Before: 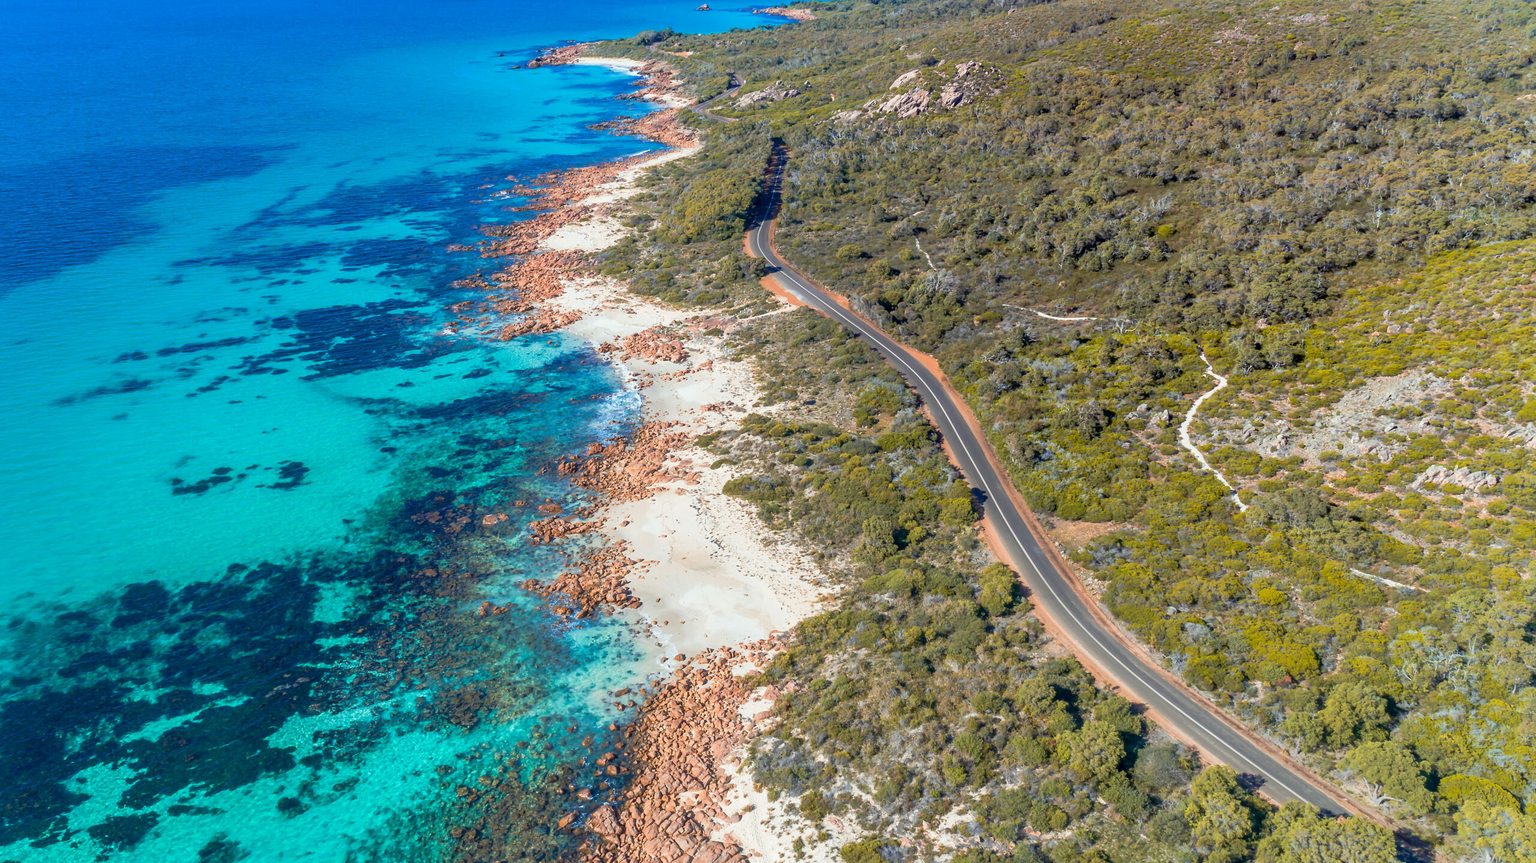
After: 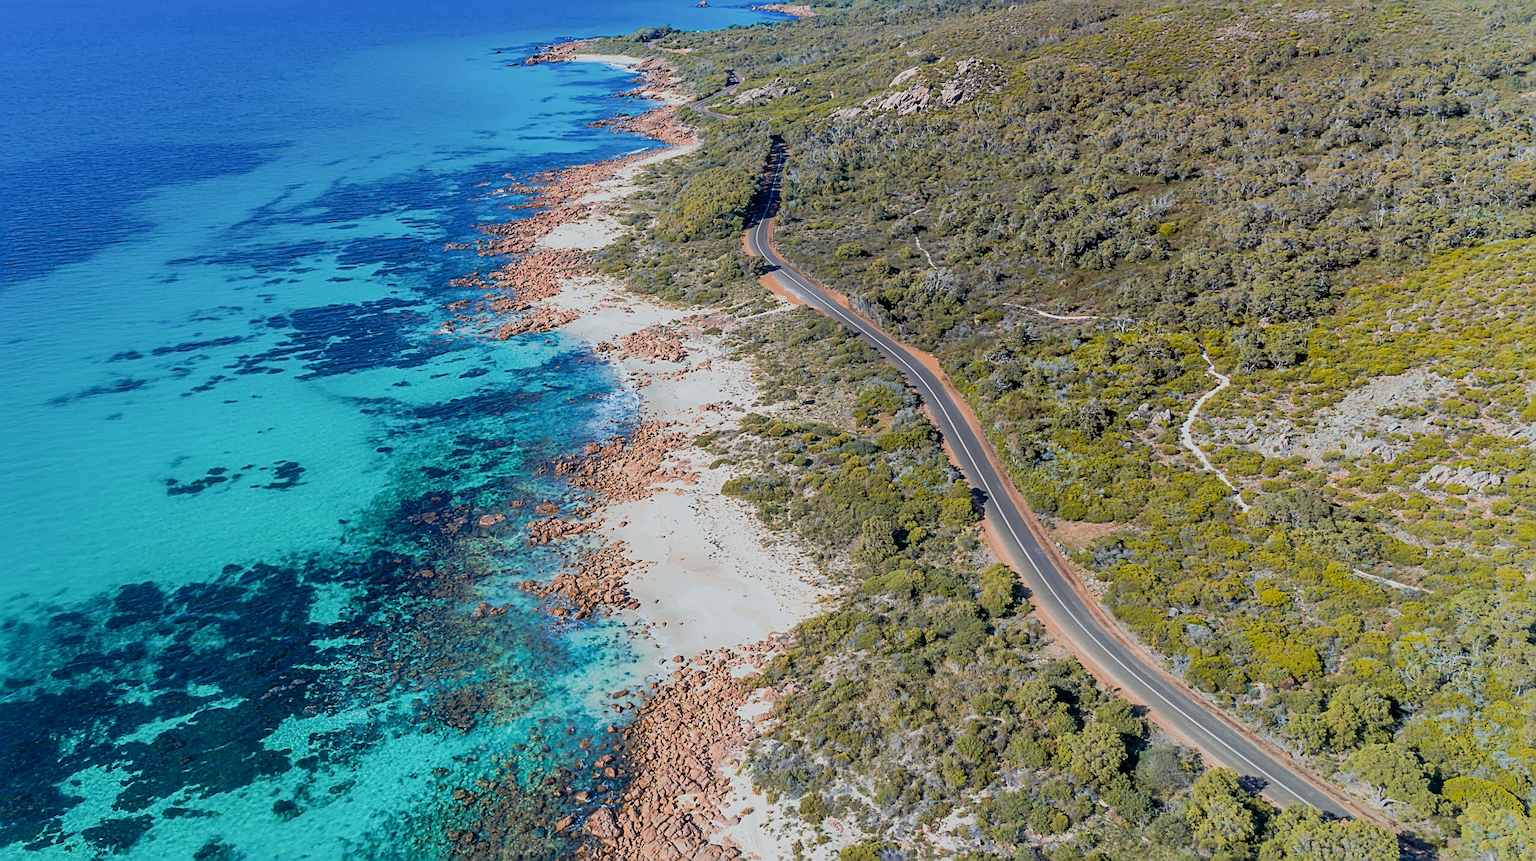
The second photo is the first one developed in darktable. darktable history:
sharpen: radius 2.543, amount 0.636
filmic rgb: black relative exposure -7.65 EV, white relative exposure 4.56 EV, hardness 3.61
white balance: red 0.976, blue 1.04
crop: left 0.434%, top 0.485%, right 0.244%, bottom 0.386%
